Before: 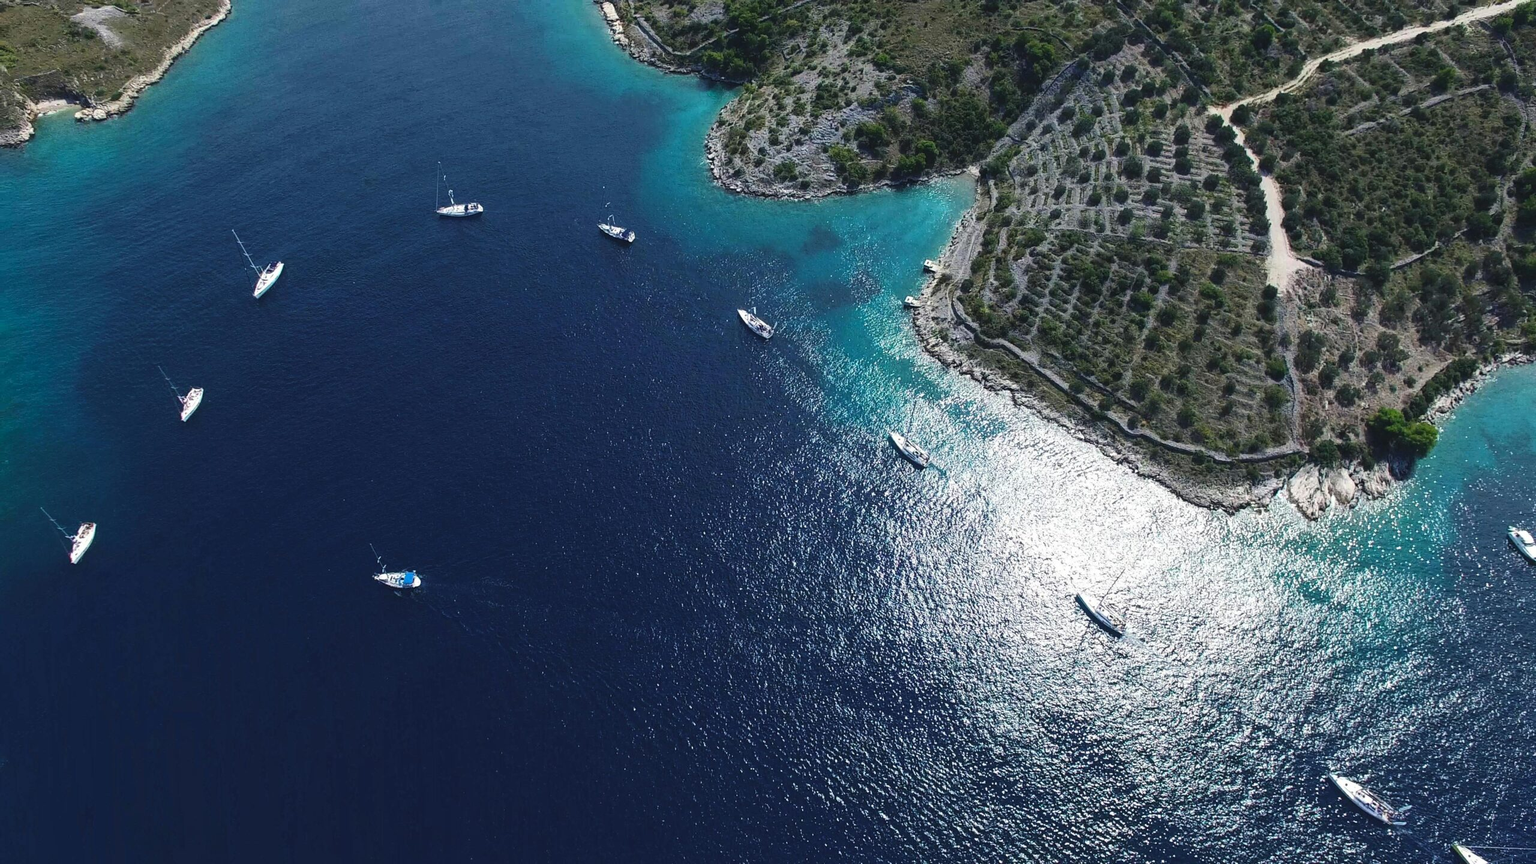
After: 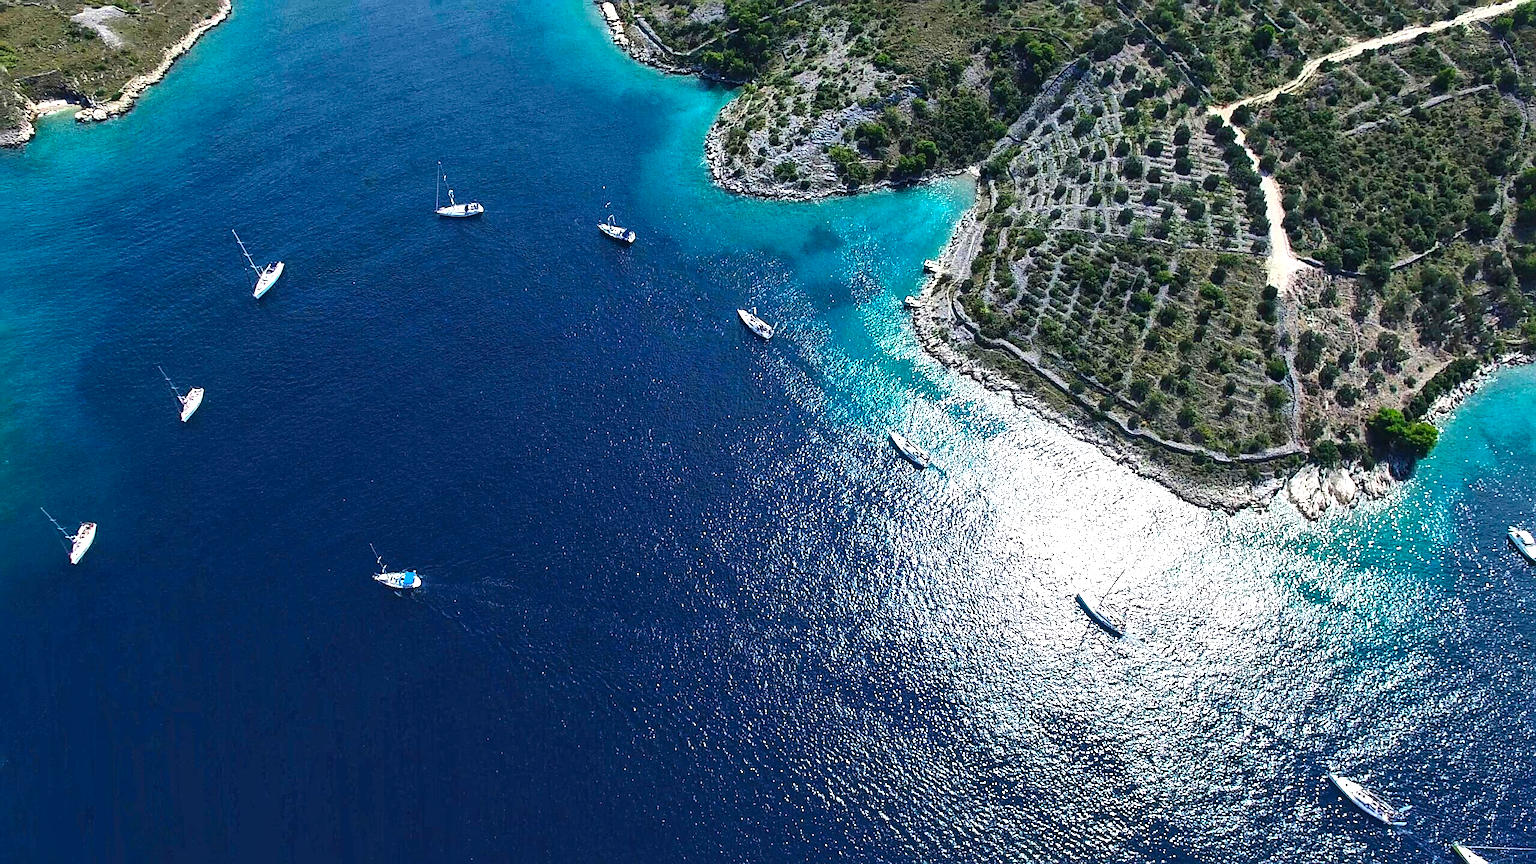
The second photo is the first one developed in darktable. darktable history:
local contrast: mode bilateral grid, contrast 50, coarseness 50, detail 150%, midtone range 0.2
sharpen: on, module defaults
exposure: black level correction 0.001, exposure 0.5 EV, compensate exposure bias true, compensate highlight preservation false
color correction: saturation 1.34
